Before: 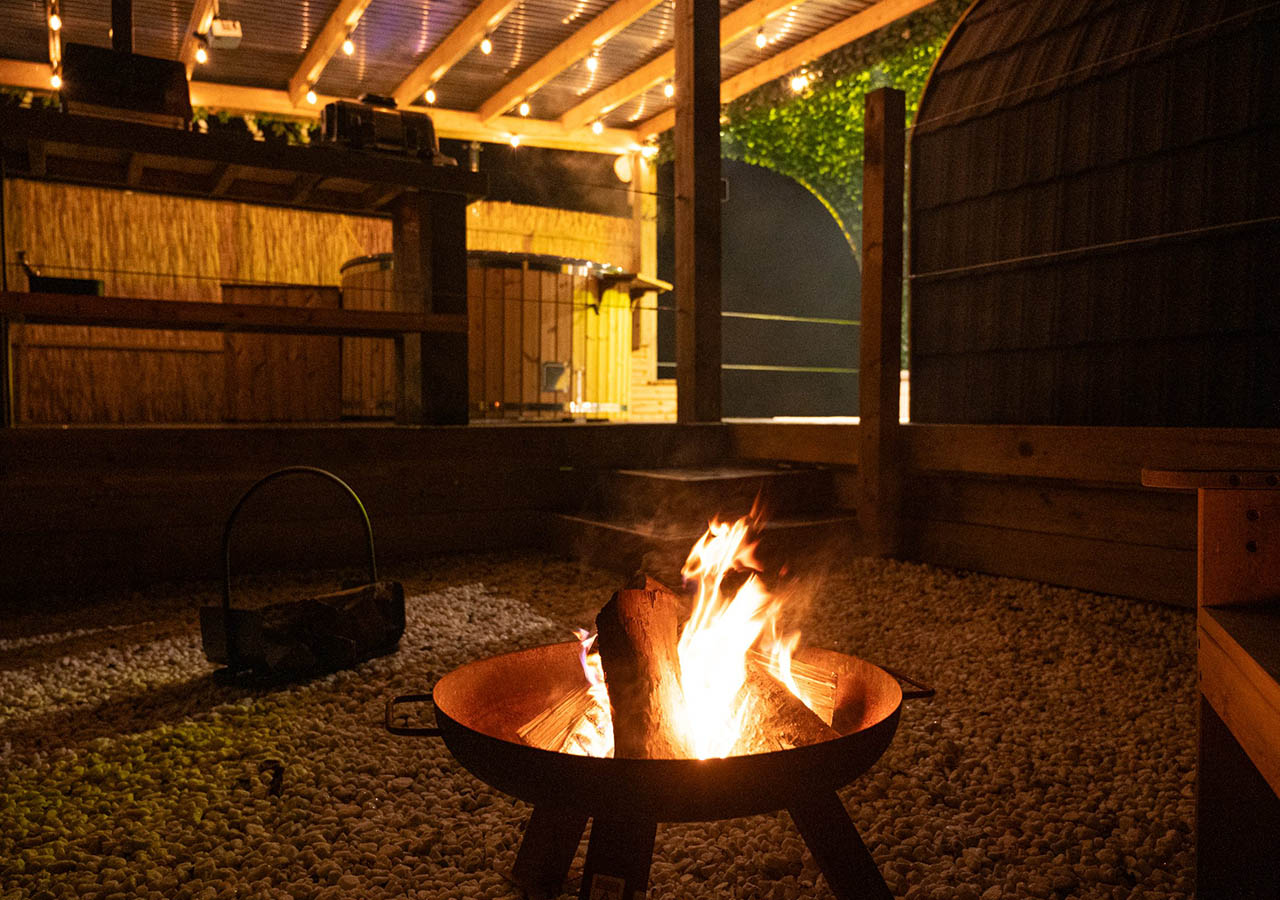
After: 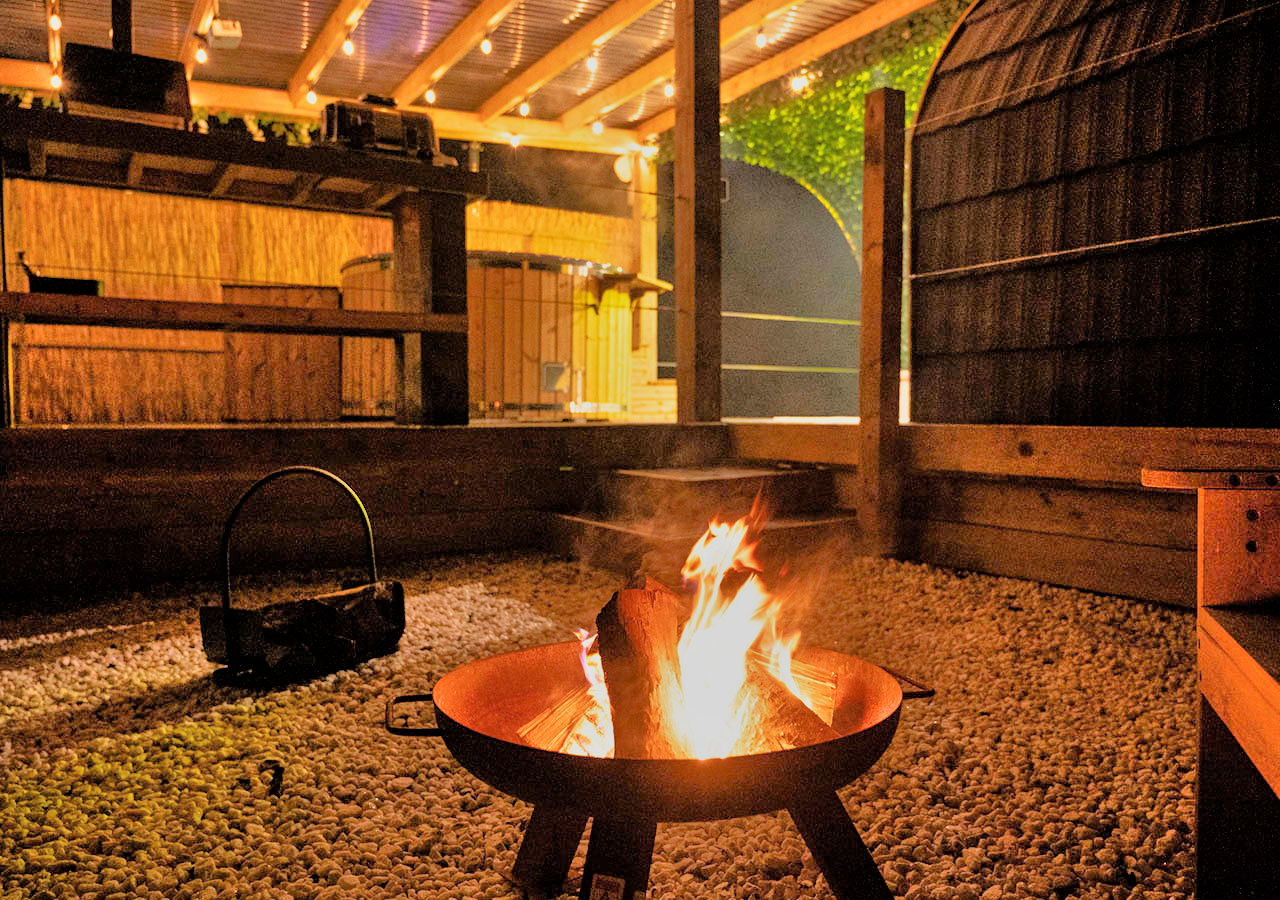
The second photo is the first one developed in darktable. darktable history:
tone equalizer: -8 EV 1.99 EV, -7 EV 2 EV, -6 EV 1.96 EV, -5 EV 1.99 EV, -4 EV 1.99 EV, -3 EV 1.49 EV, -2 EV 0.979 EV, -1 EV 0.498 EV
shadows and highlights: soften with gaussian
filmic rgb: black relative exposure -4.81 EV, white relative exposure 4.01 EV, hardness 2.81, color science v6 (2022)
